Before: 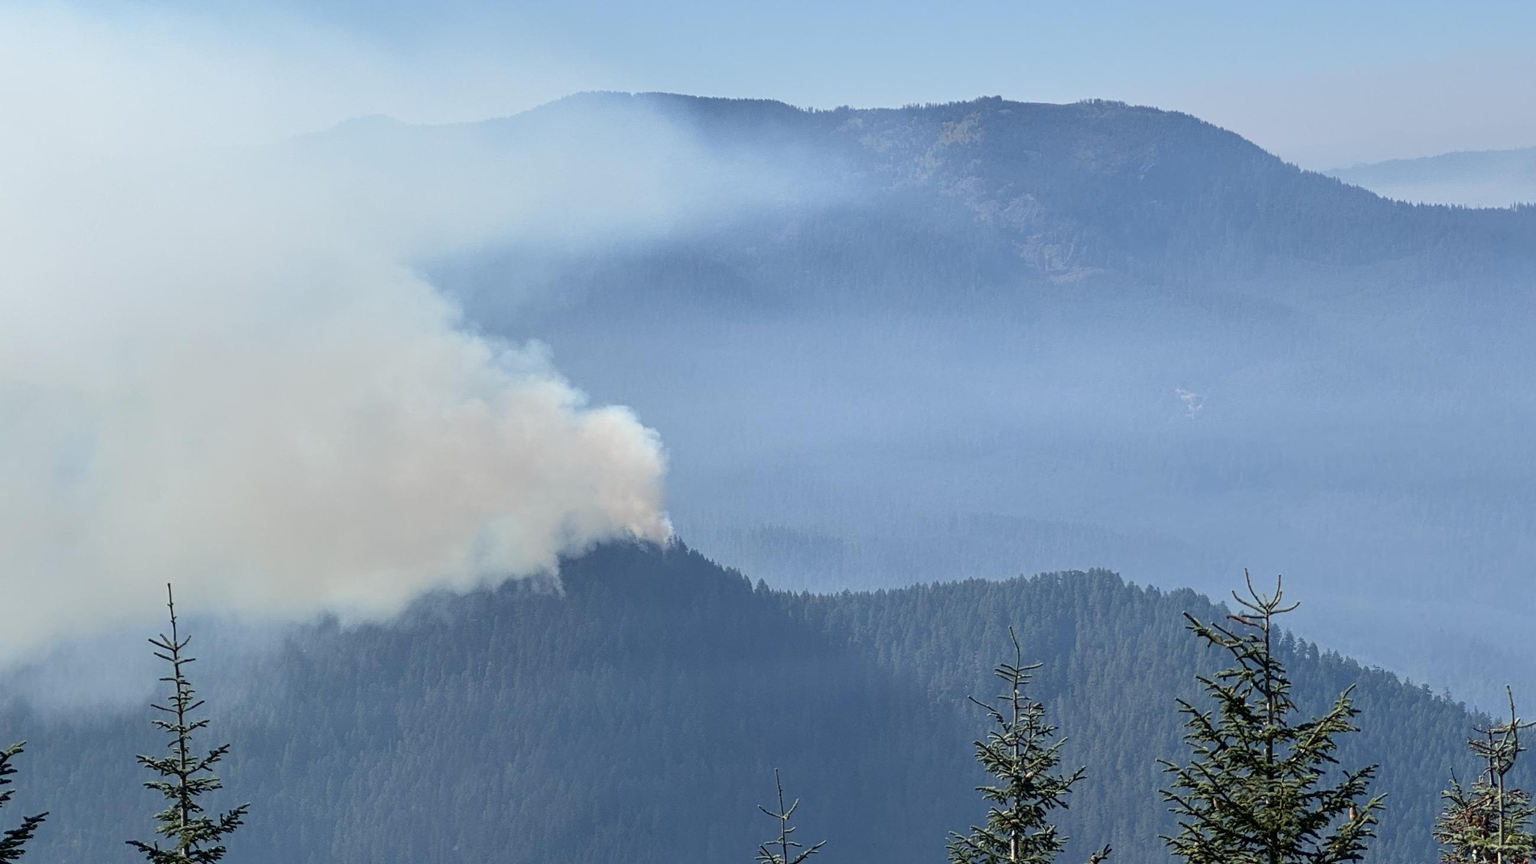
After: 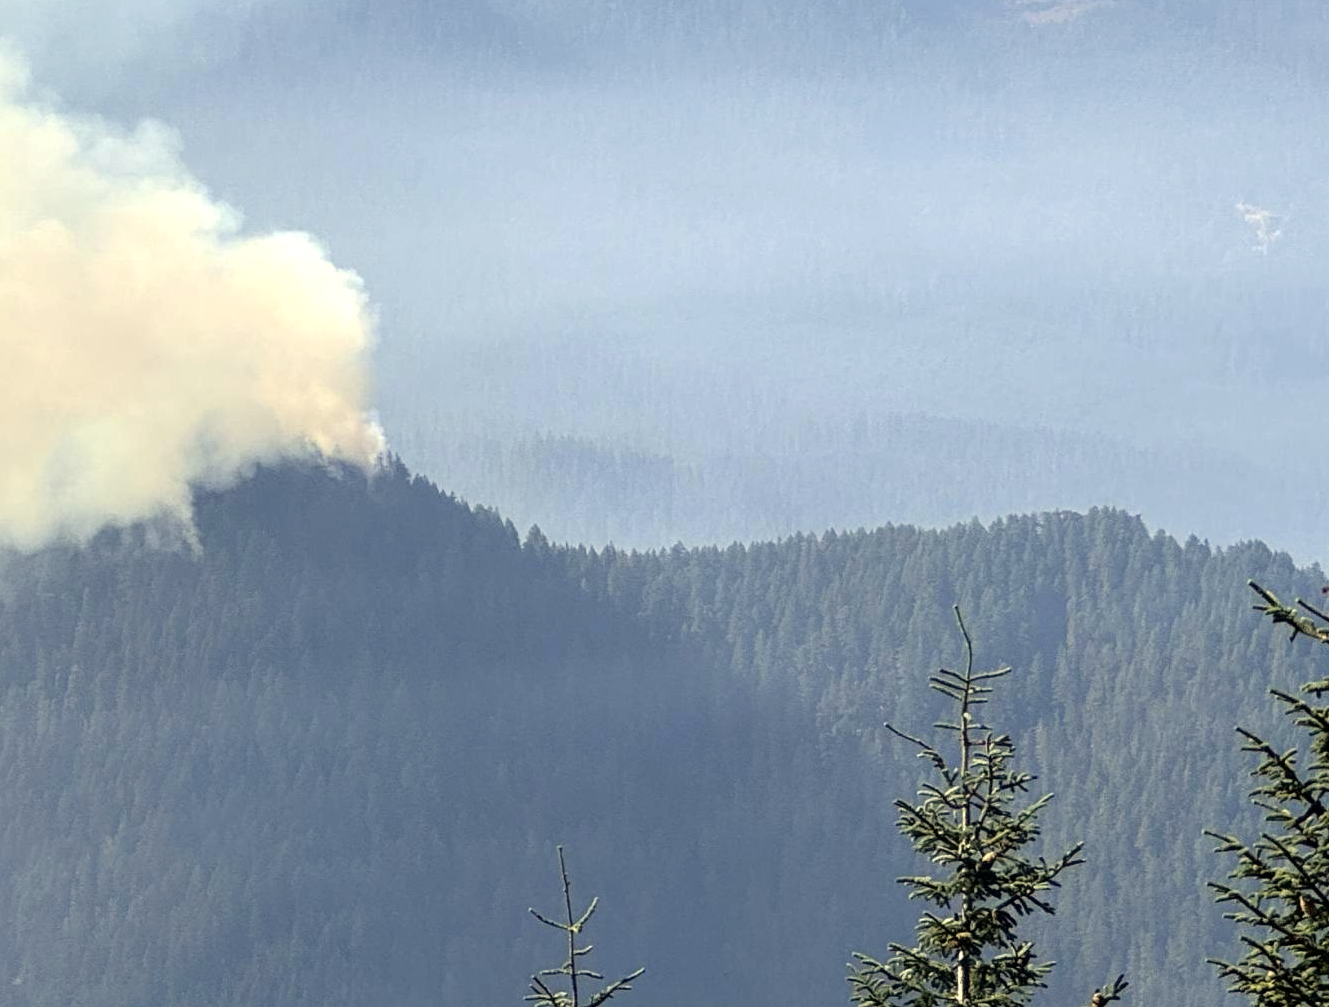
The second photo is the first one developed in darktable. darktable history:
crop and rotate: left 29.029%, top 31.153%, right 19.819%
tone equalizer: -8 EV -0.769 EV, -7 EV -0.697 EV, -6 EV -0.591 EV, -5 EV -0.393 EV, -3 EV 0.371 EV, -2 EV 0.6 EV, -1 EV 0.692 EV, +0 EV 0.721 EV
color correction: highlights a* 1.33, highlights b* 17.46
